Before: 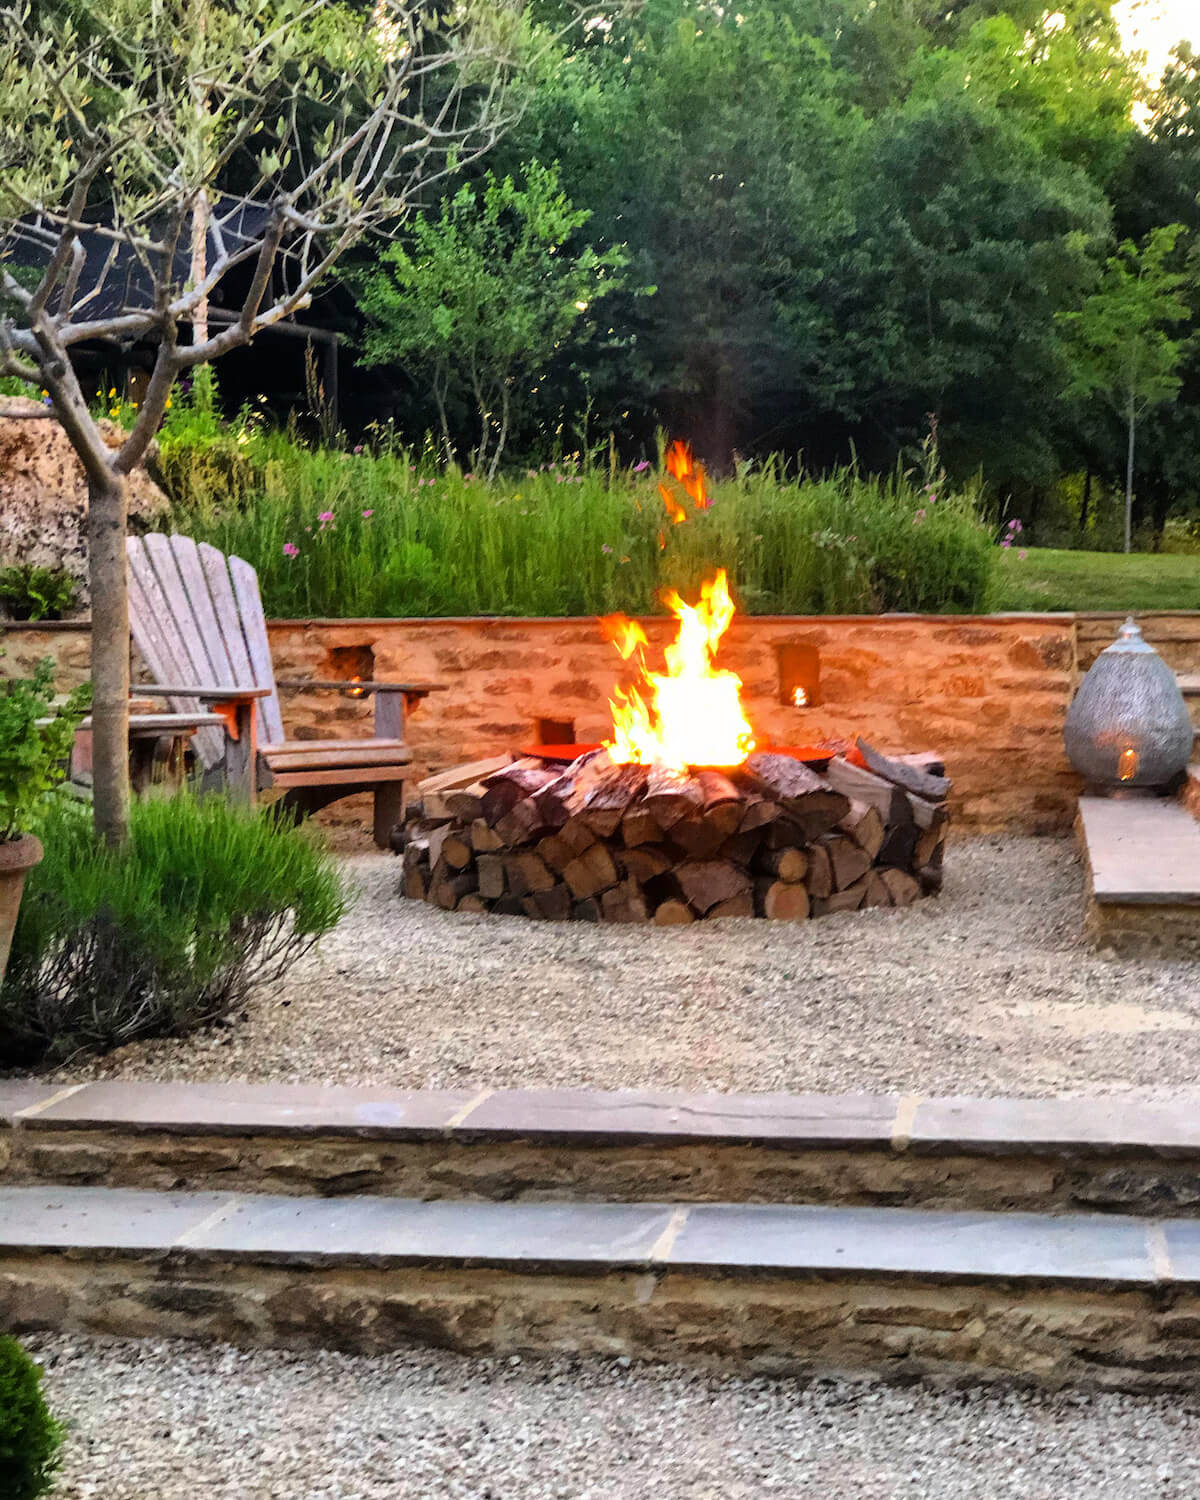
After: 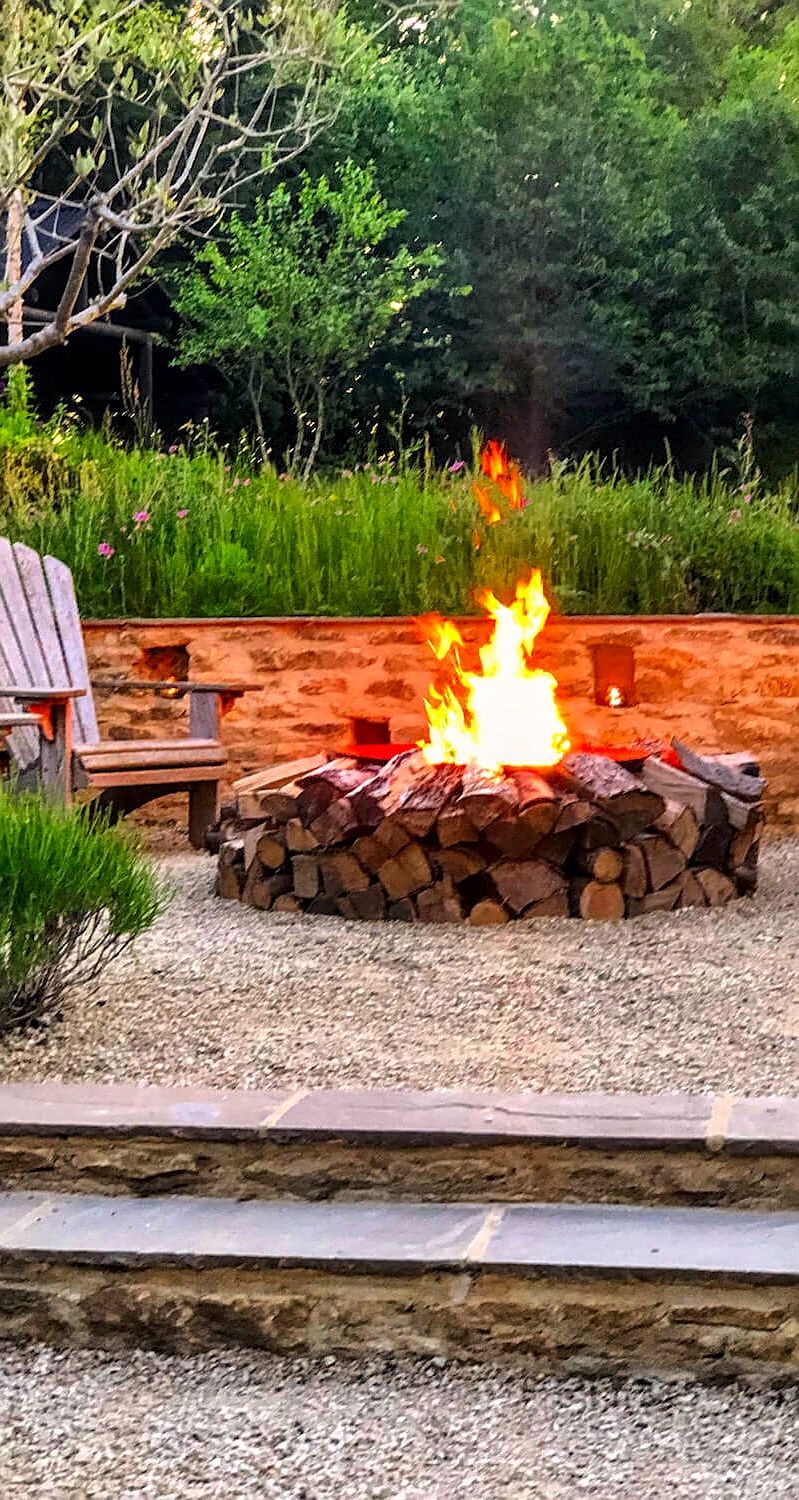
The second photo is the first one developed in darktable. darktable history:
sharpen: on, module defaults
color correction: highlights a* 3.22, highlights b* 1.93, saturation 1.19
local contrast: on, module defaults
crop: left 15.419%, right 17.914%
